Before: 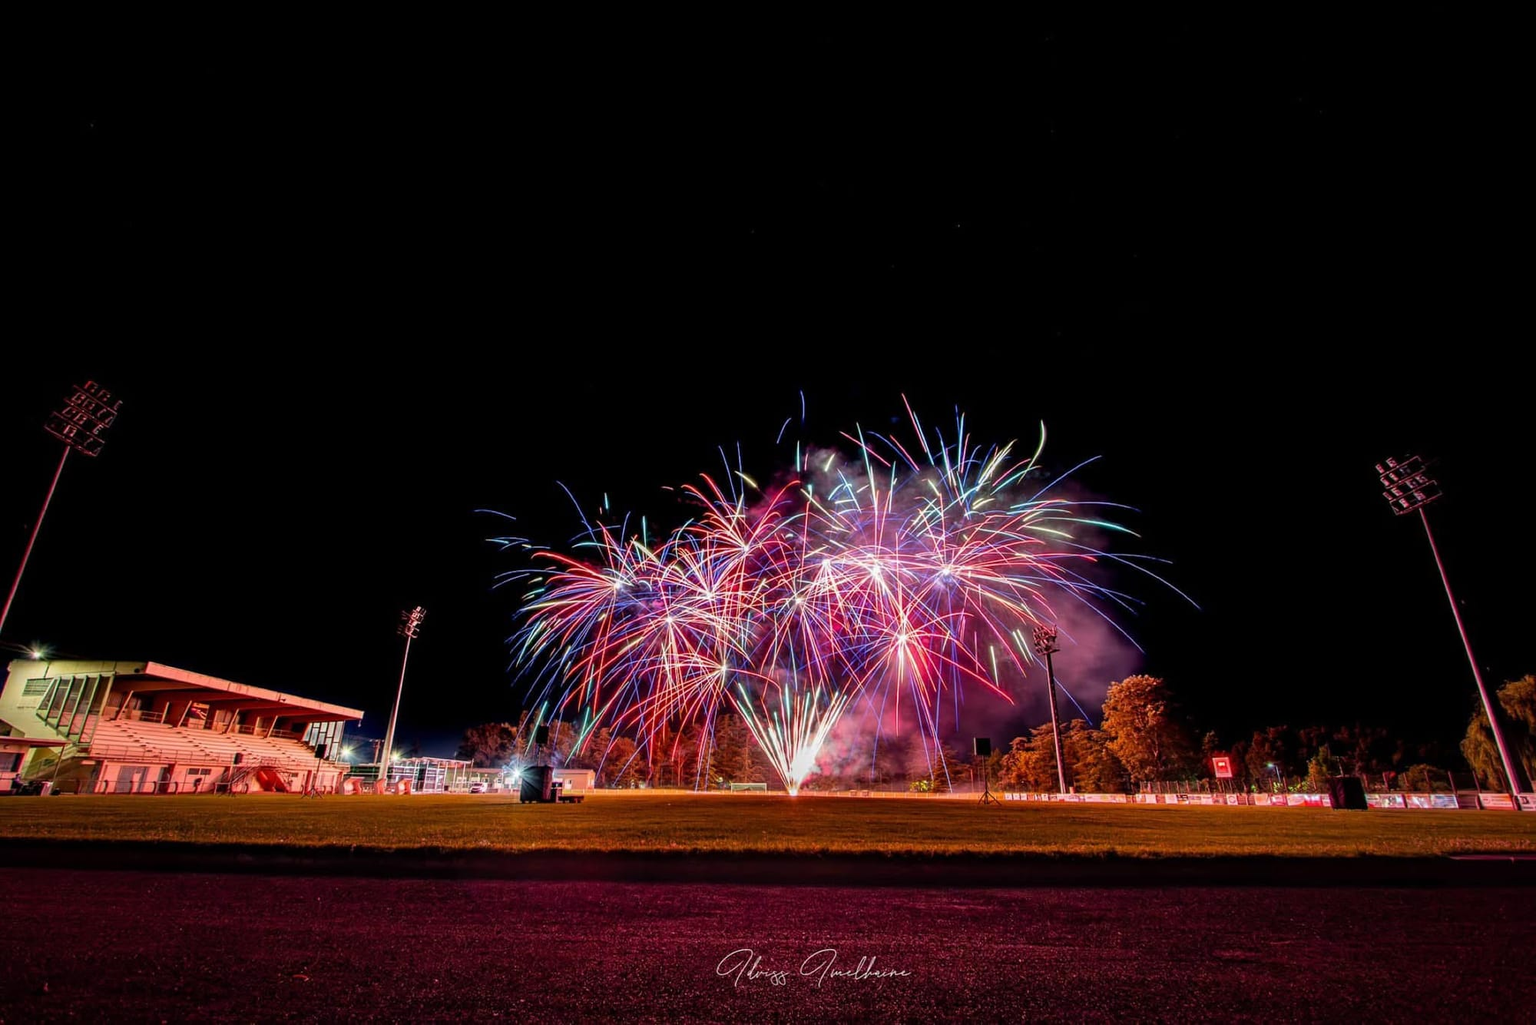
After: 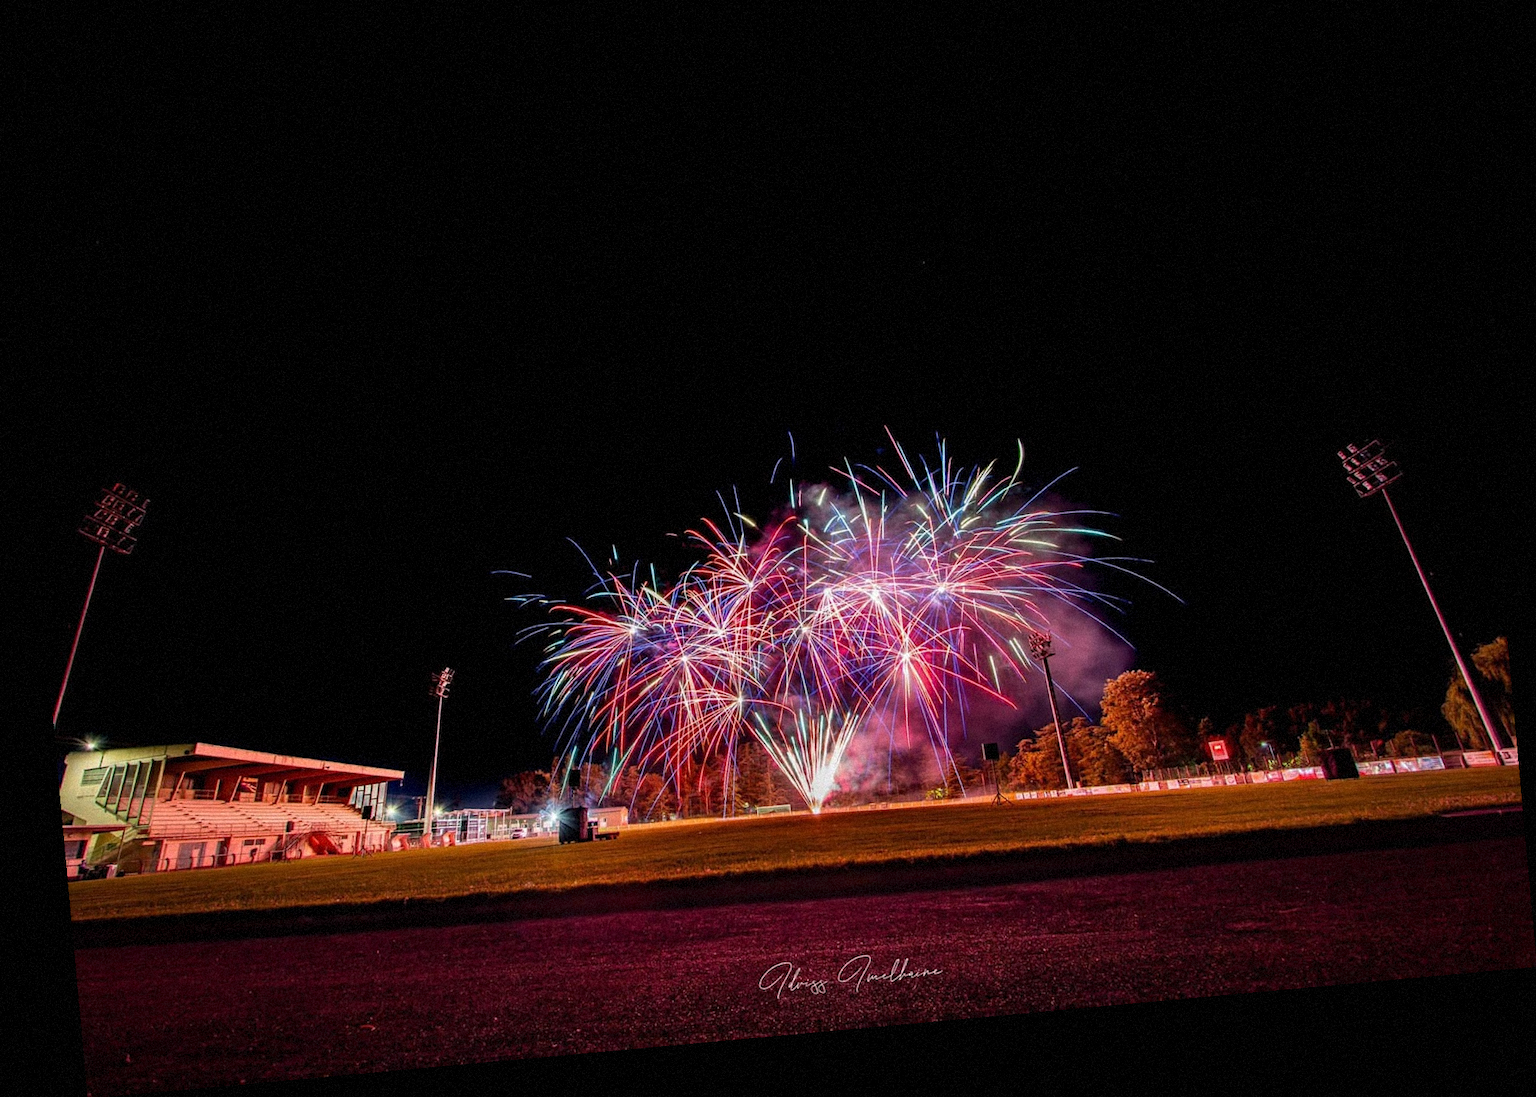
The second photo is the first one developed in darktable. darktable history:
grain: mid-tones bias 0%
rotate and perspective: rotation -5.2°, automatic cropping off
